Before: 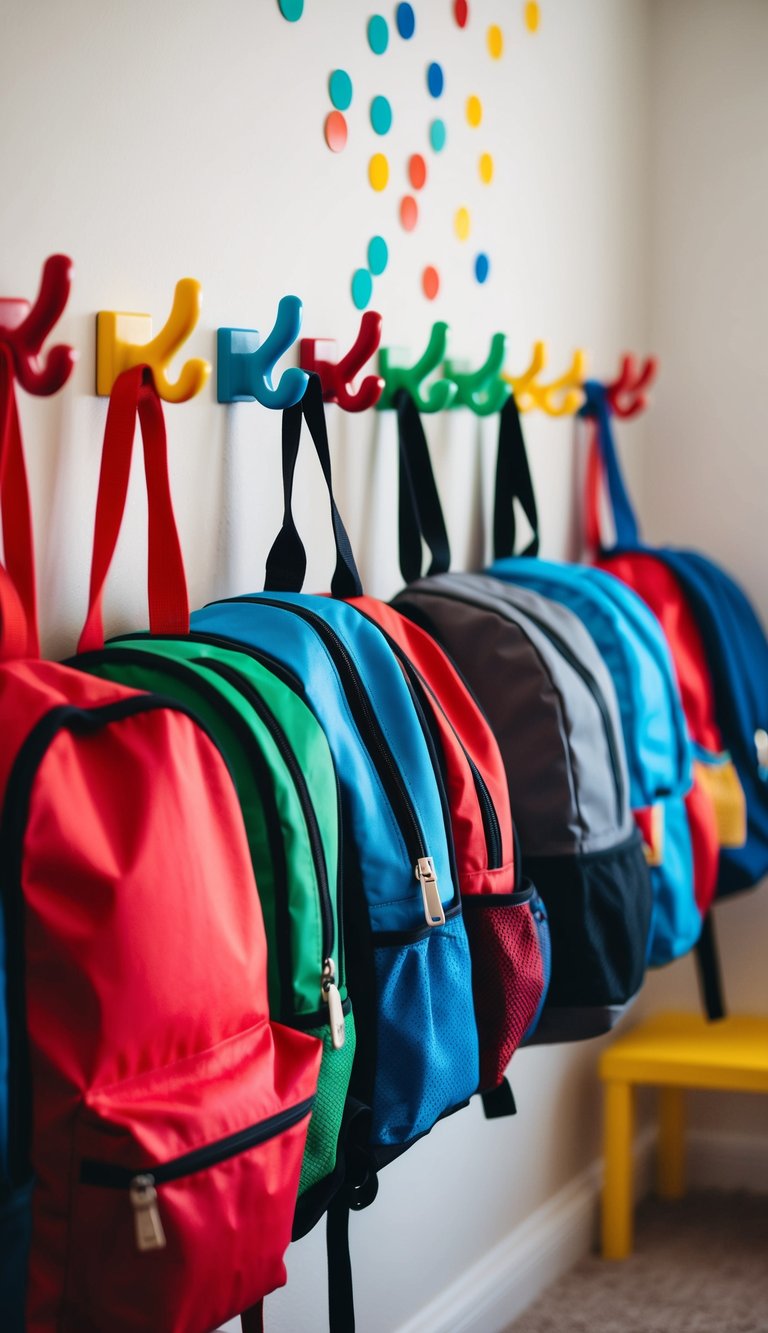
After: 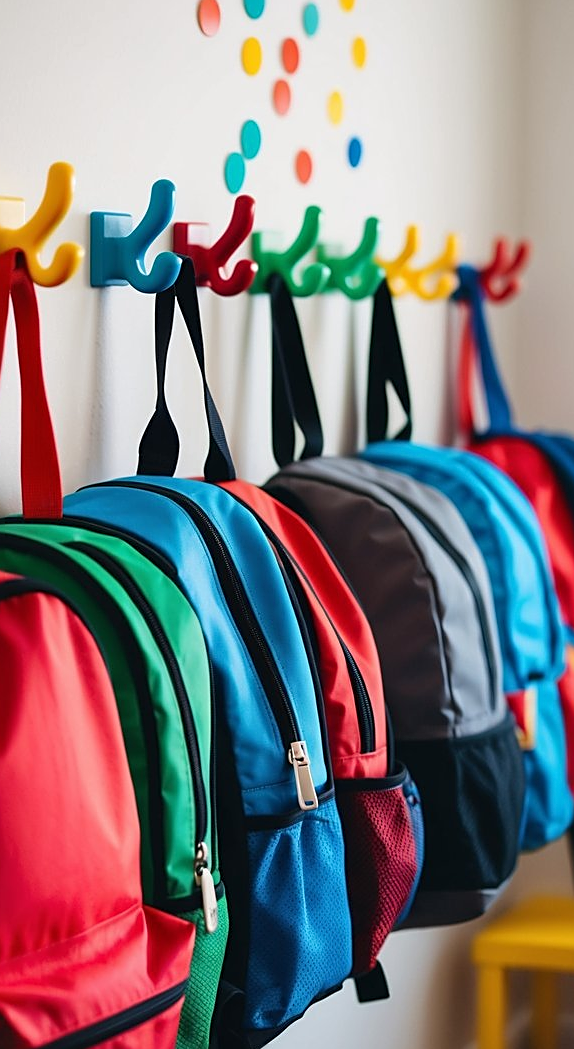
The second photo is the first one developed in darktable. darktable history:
crop: left 16.569%, top 8.721%, right 8.685%, bottom 12.55%
sharpen: radius 1.931
tone equalizer: edges refinement/feathering 500, mask exposure compensation -1.57 EV, preserve details no
color calibration: gray › normalize channels true, illuminant same as pipeline (D50), adaptation XYZ, x 0.346, y 0.358, temperature 5003.9 K, gamut compression 0.005
